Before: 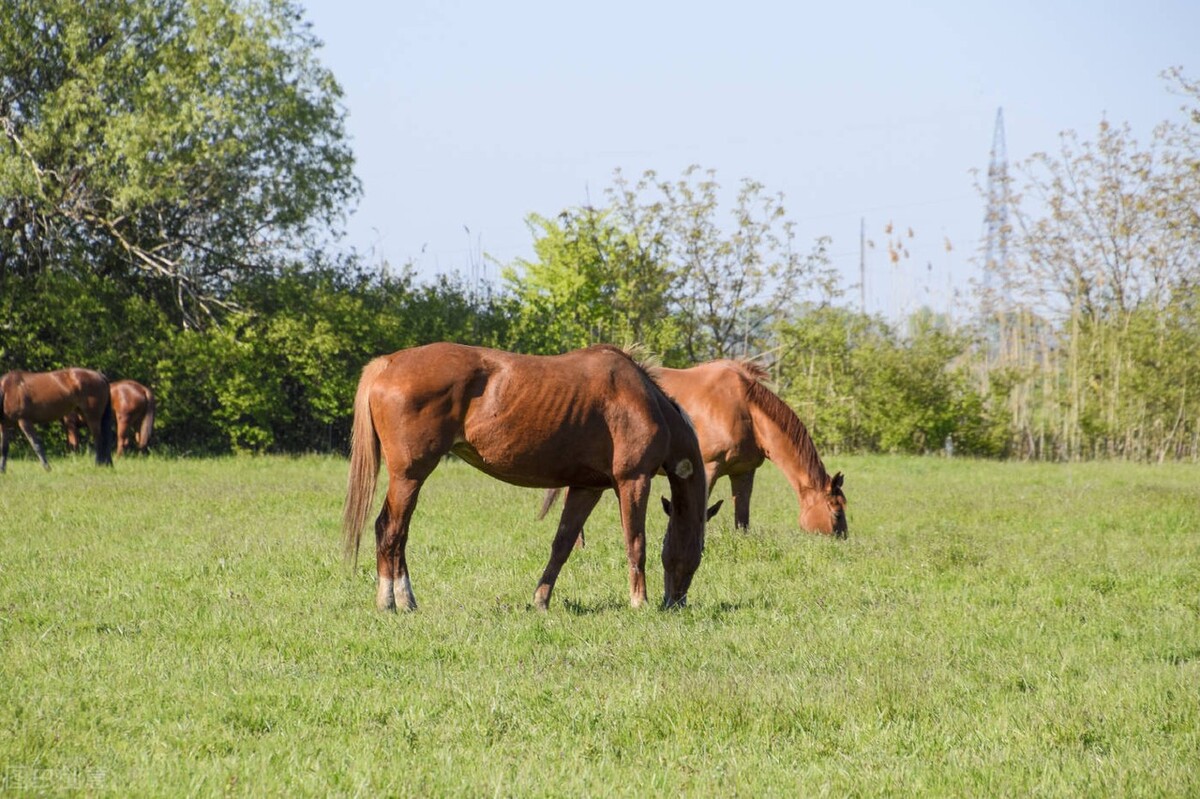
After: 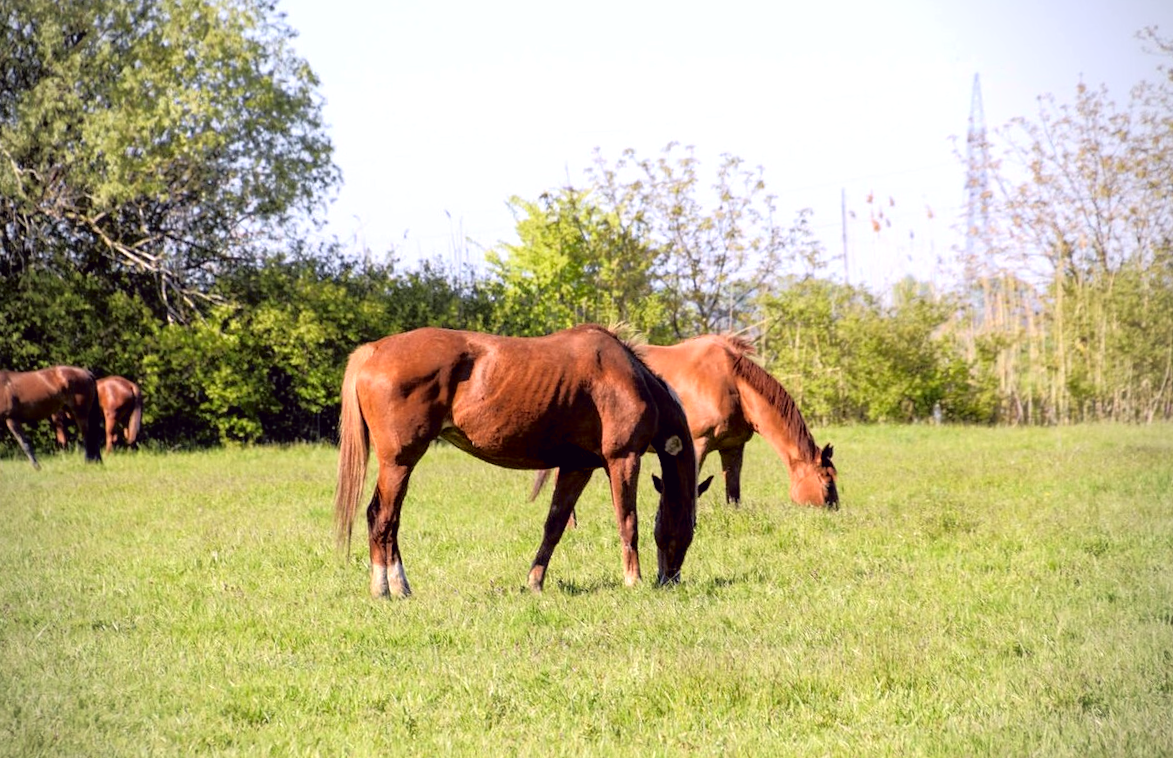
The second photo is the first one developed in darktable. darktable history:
exposure: exposure 0.2 EV, compensate highlight preservation false
vignetting: fall-off radius 60.92%
rgb levels: levels [[0.01, 0.419, 0.839], [0, 0.5, 1], [0, 0.5, 1]]
tone curve: curves: ch0 [(0, 0) (0.126, 0.061) (0.362, 0.382) (0.498, 0.498) (0.706, 0.712) (1, 1)]; ch1 [(0, 0) (0.5, 0.522) (0.55, 0.586) (1, 1)]; ch2 [(0, 0) (0.44, 0.424) (0.5, 0.482) (0.537, 0.538) (1, 1)], color space Lab, independent channels, preserve colors none
rotate and perspective: rotation -2°, crop left 0.022, crop right 0.978, crop top 0.049, crop bottom 0.951
